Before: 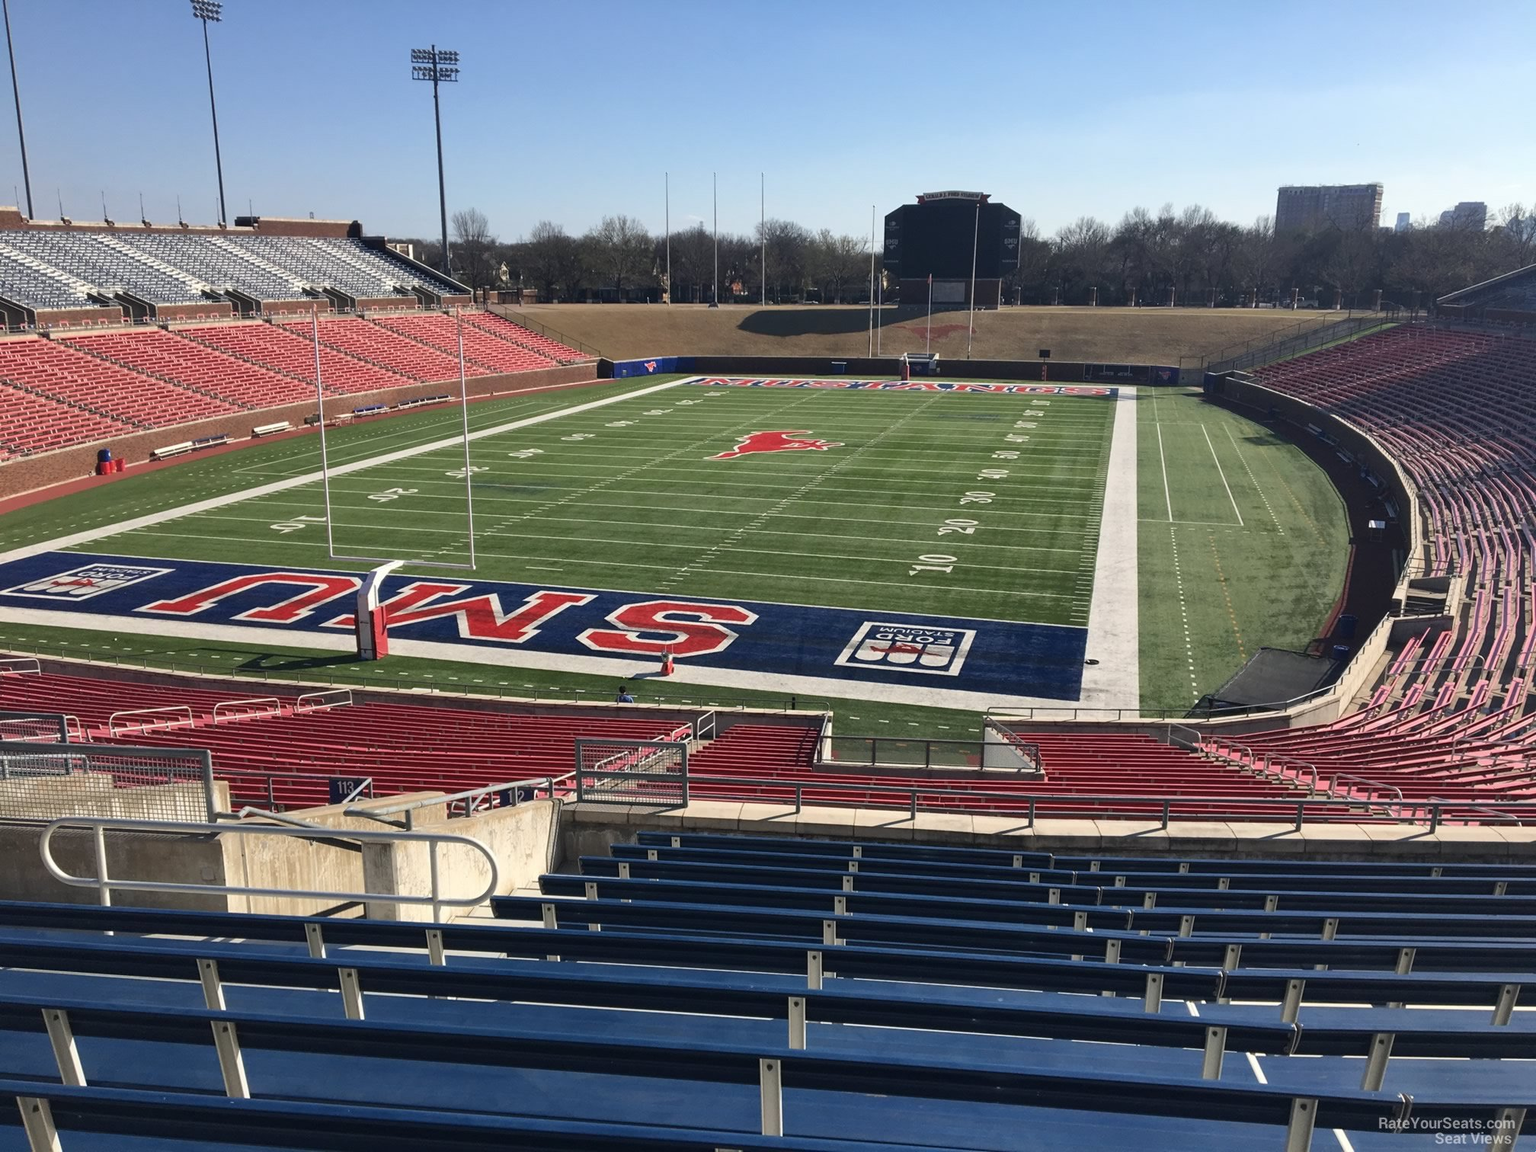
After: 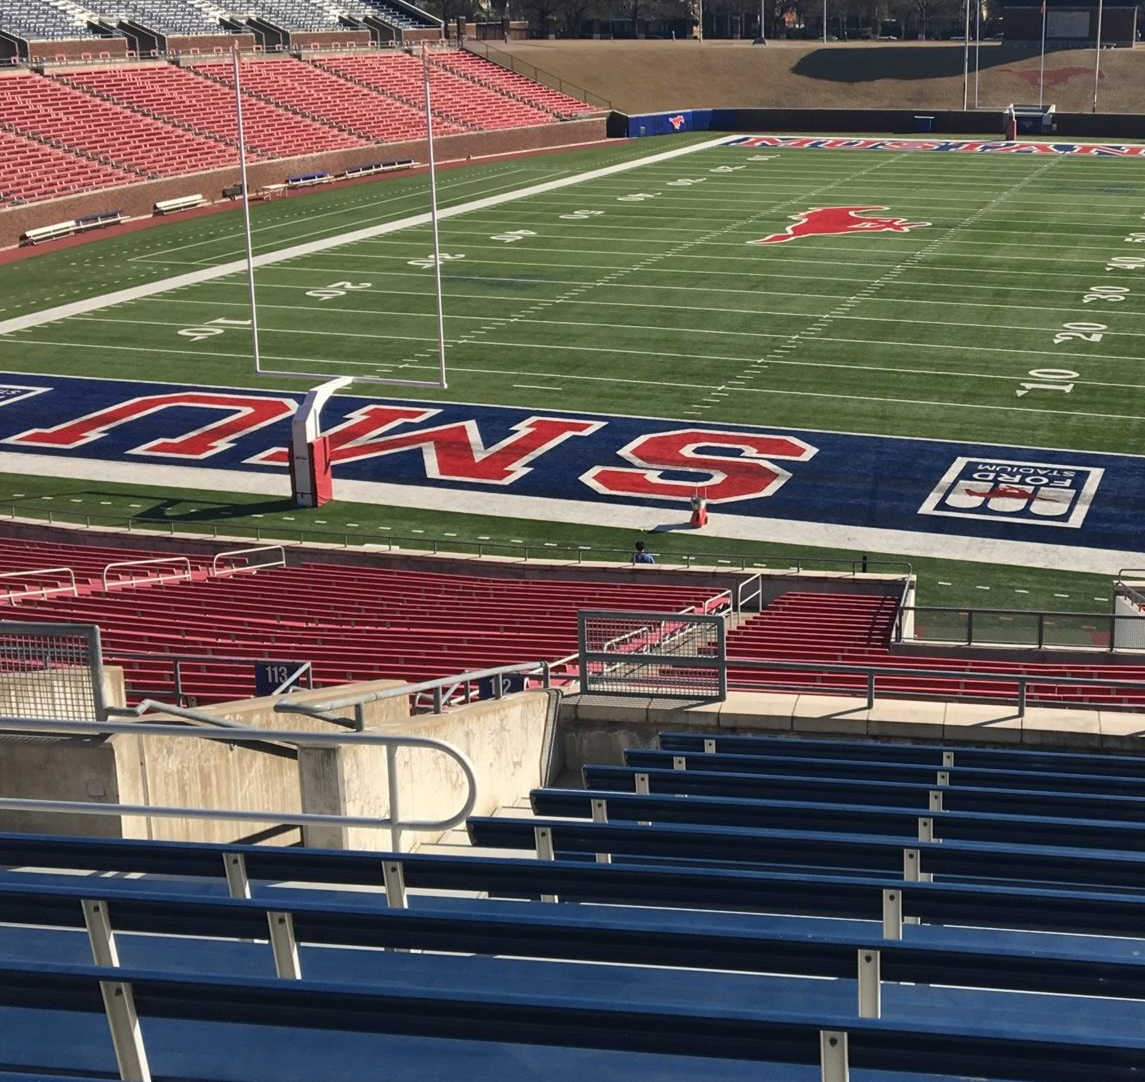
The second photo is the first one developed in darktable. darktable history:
crop: left 8.789%, top 23.807%, right 34.38%, bottom 4.61%
